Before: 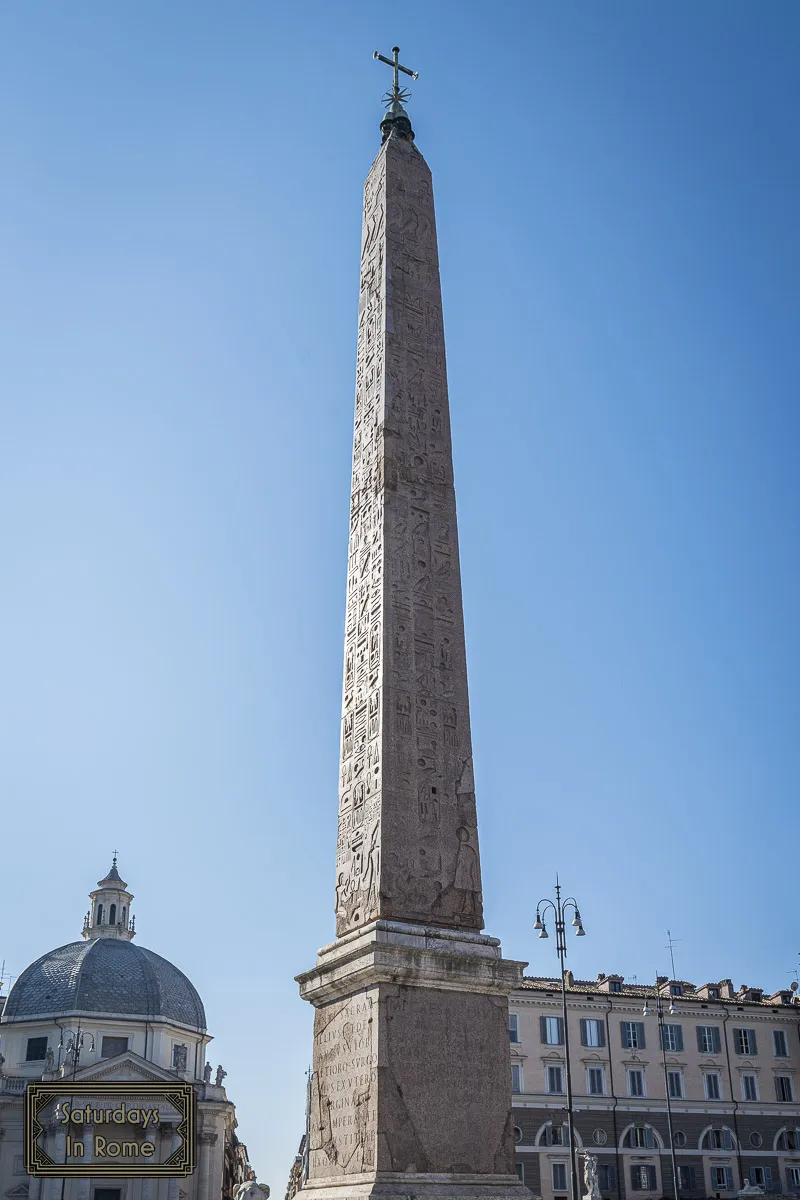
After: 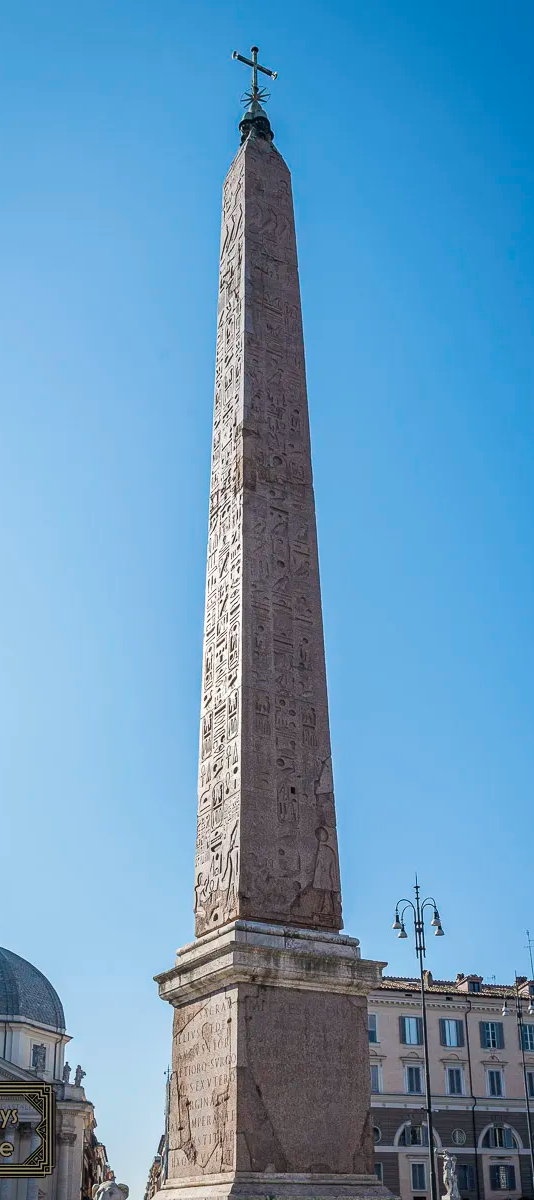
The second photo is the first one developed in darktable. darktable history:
crop and rotate: left 17.732%, right 15.423%
color balance: output saturation 110%
